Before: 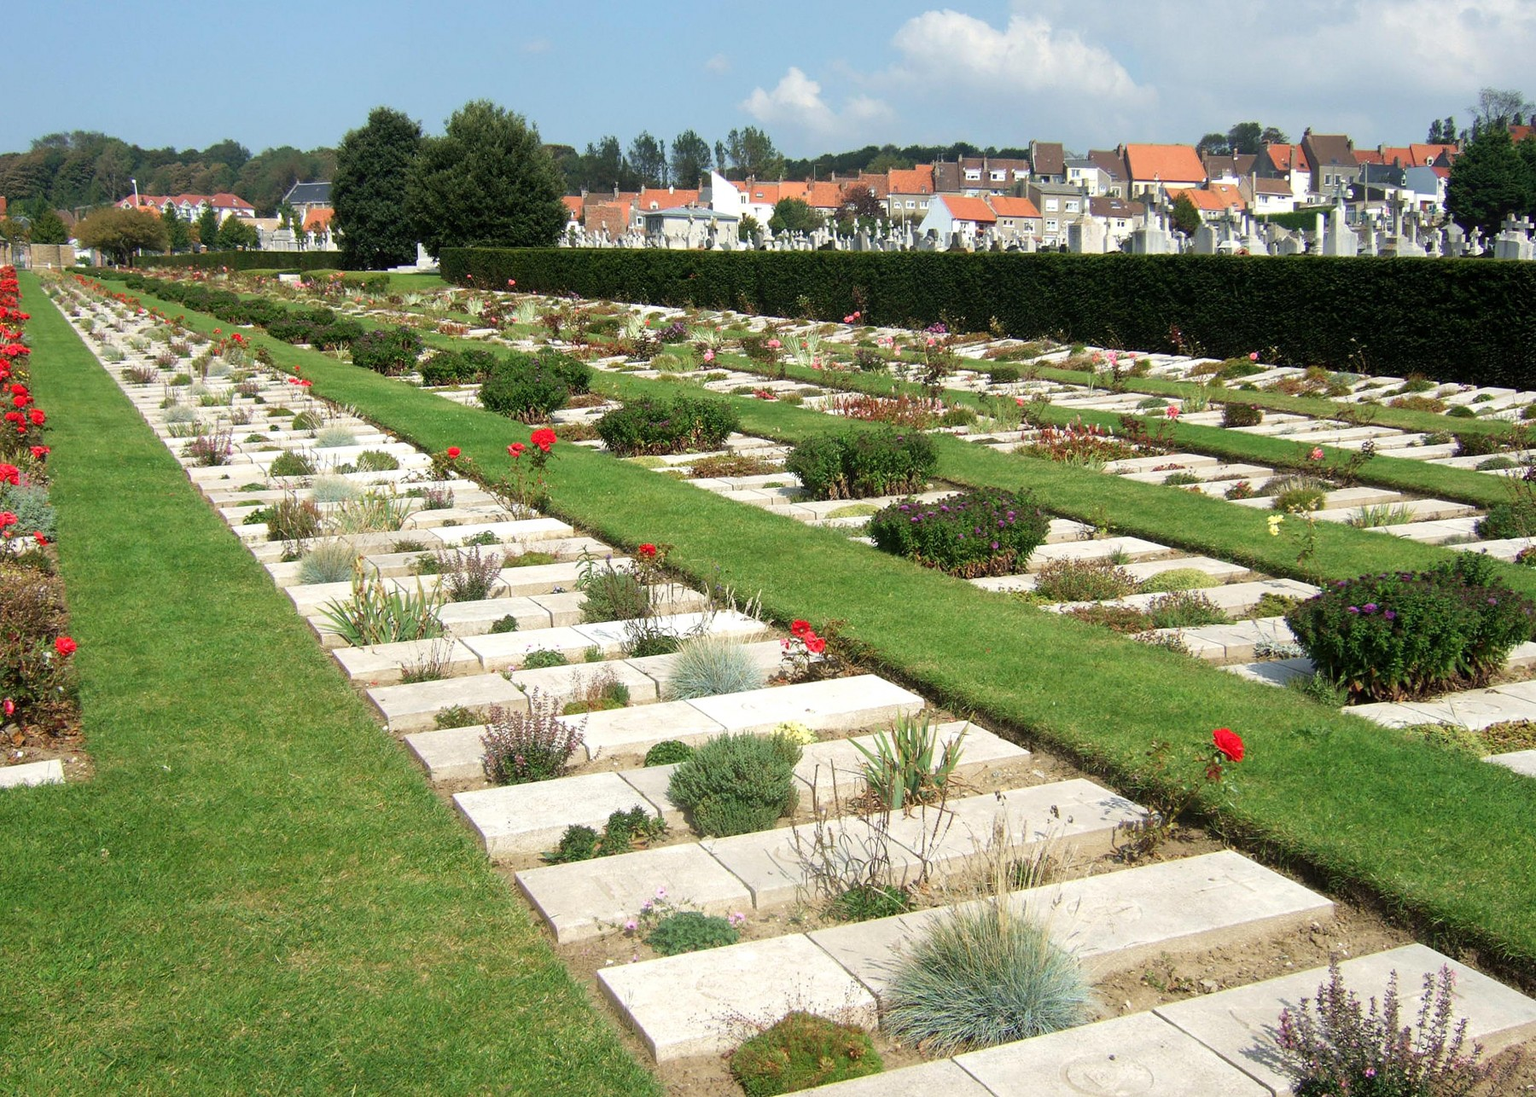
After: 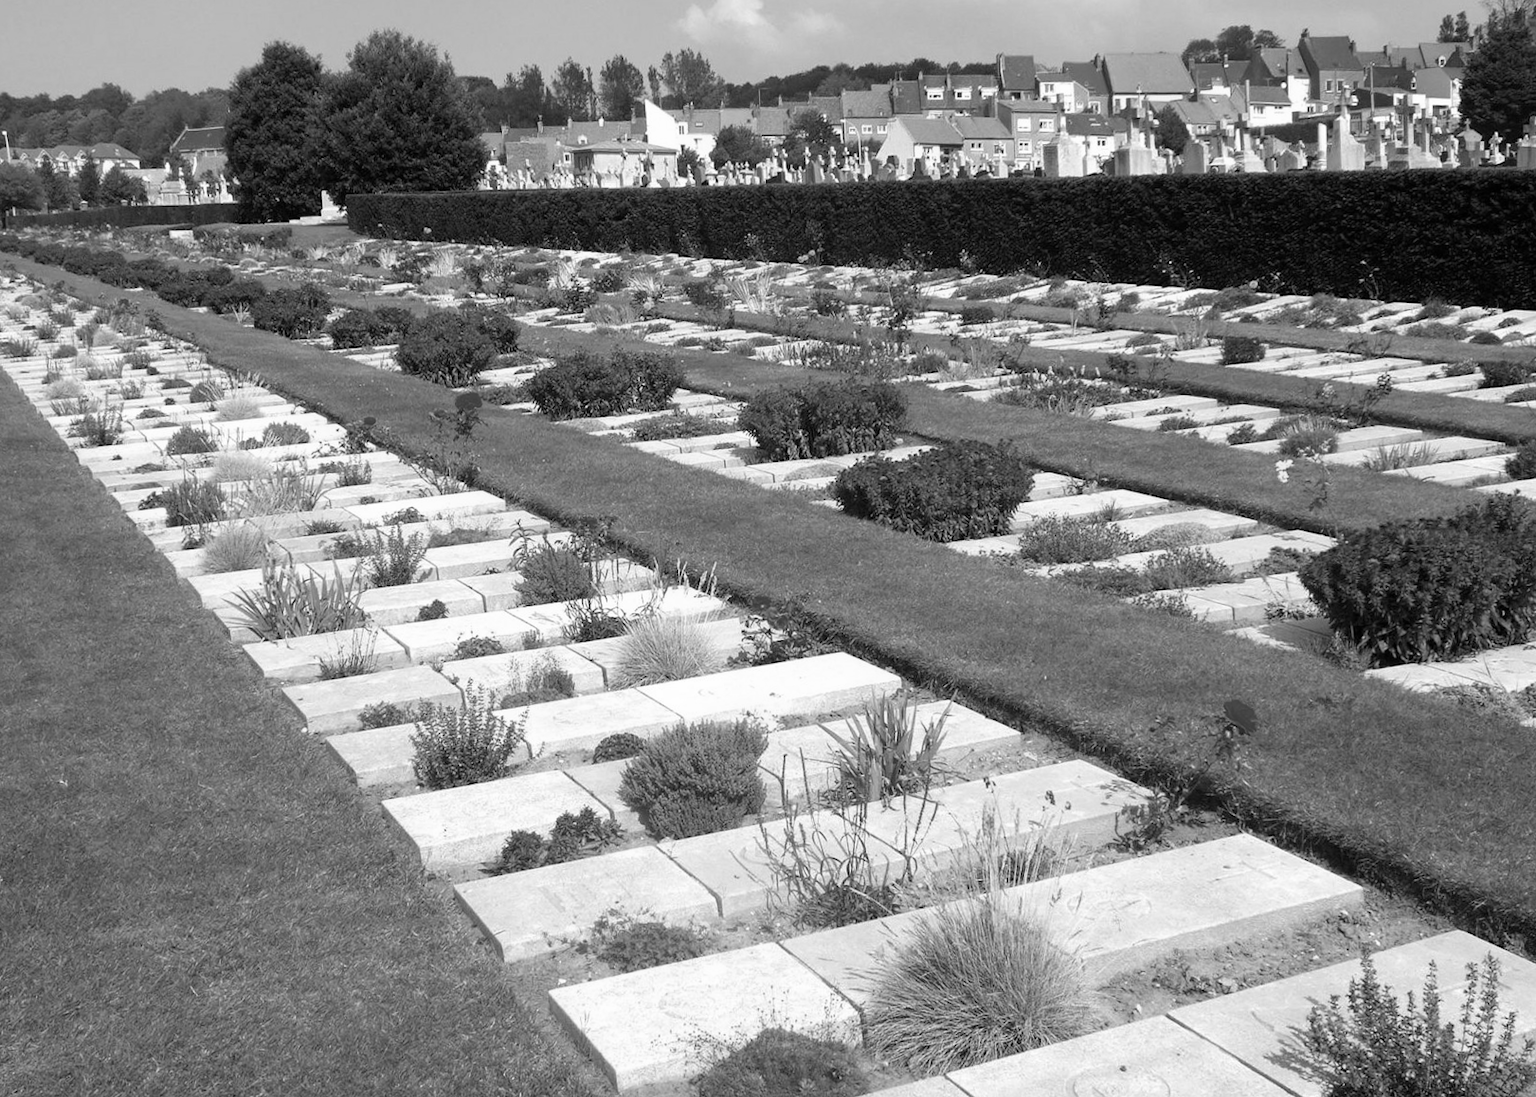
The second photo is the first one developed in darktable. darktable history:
monochrome: a 0, b 0, size 0.5, highlights 0.57
crop and rotate: angle 1.96°, left 5.673%, top 5.673%
